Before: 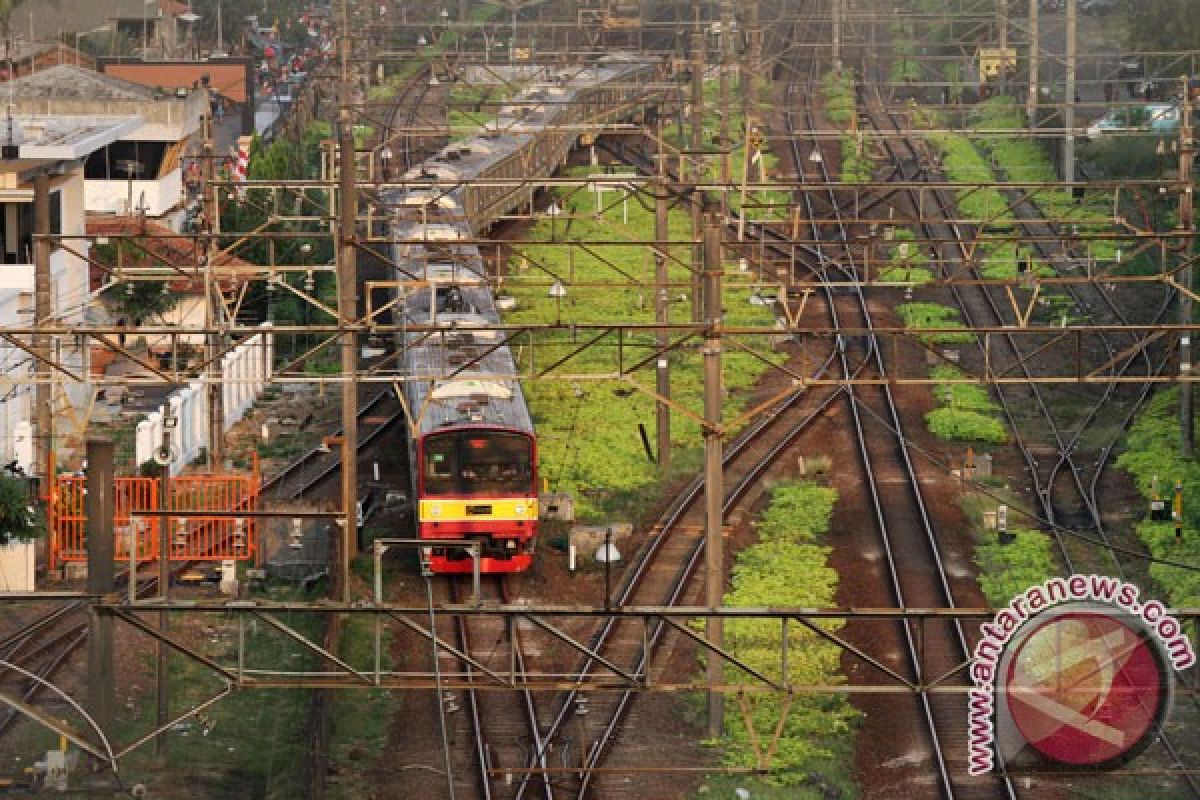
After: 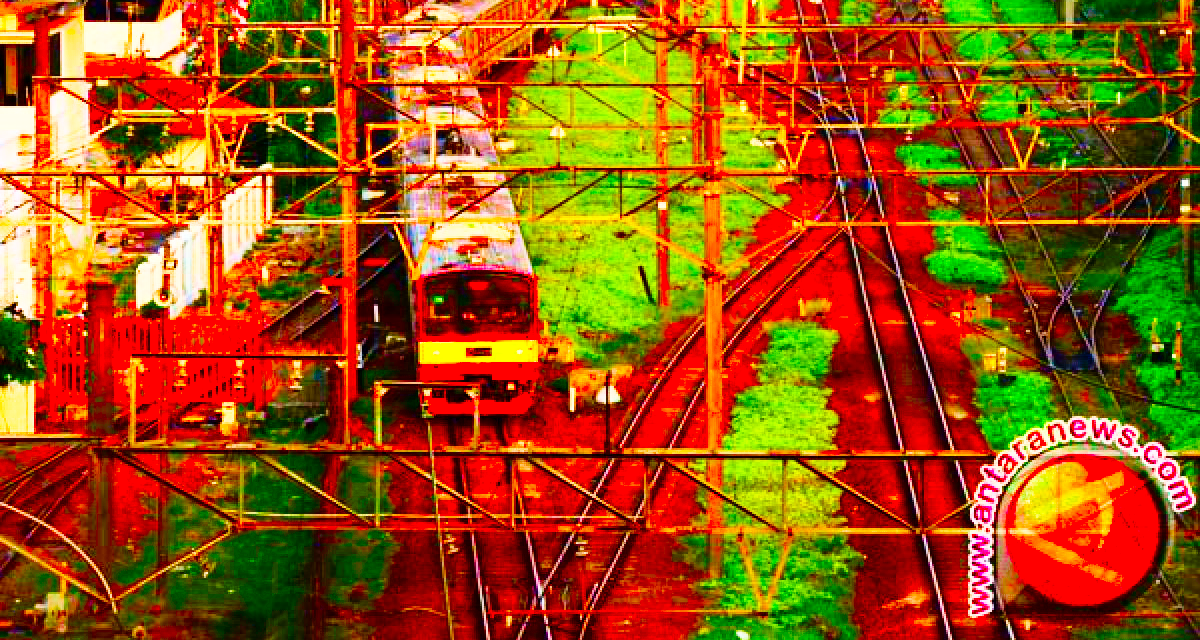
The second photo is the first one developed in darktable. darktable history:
base curve: curves: ch0 [(0, 0) (0.036, 0.025) (0.121, 0.166) (0.206, 0.329) (0.605, 0.79) (1, 1)], preserve colors none
shadows and highlights: shadows -62.32, white point adjustment -5.22, highlights 61.59
color balance rgb: linear chroma grading › shadows 10%, linear chroma grading › highlights 10%, linear chroma grading › global chroma 15%, linear chroma grading › mid-tones 15%, perceptual saturation grading › global saturation 40%, perceptual saturation grading › highlights -25%, perceptual saturation grading › mid-tones 35%, perceptual saturation grading › shadows 35%, perceptual brilliance grading › global brilliance 11.29%, global vibrance 11.29%
color correction: saturation 3
velvia: on, module defaults
local contrast: mode bilateral grid, contrast 10, coarseness 25, detail 115%, midtone range 0.2
crop and rotate: top 19.998%
